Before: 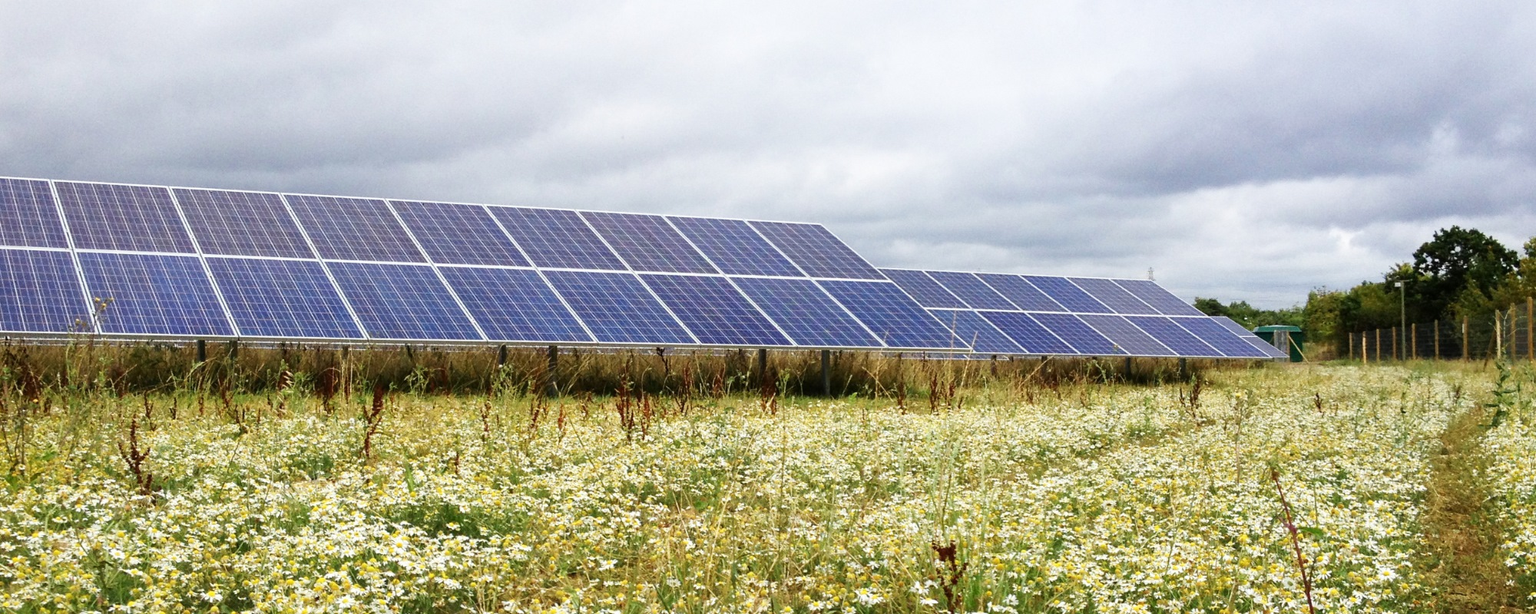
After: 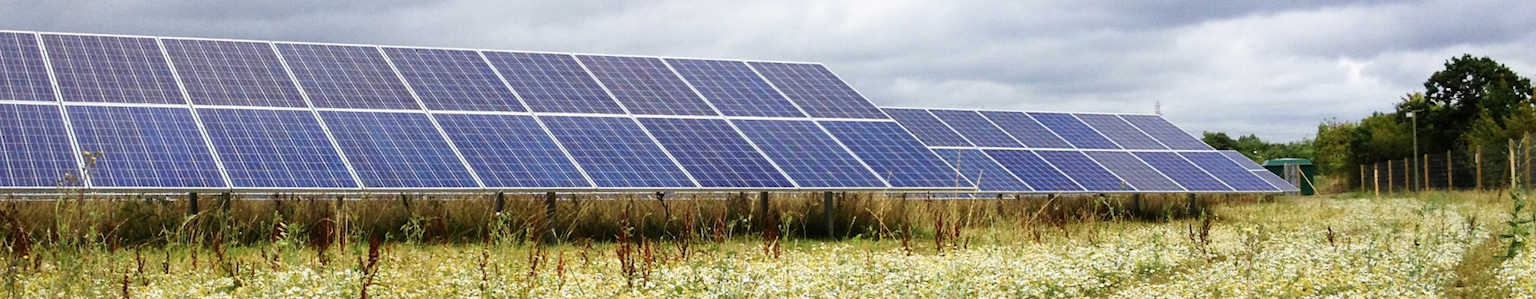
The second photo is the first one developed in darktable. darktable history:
rotate and perspective: rotation -1°, crop left 0.011, crop right 0.989, crop top 0.025, crop bottom 0.975
crop and rotate: top 26.056%, bottom 25.543%
